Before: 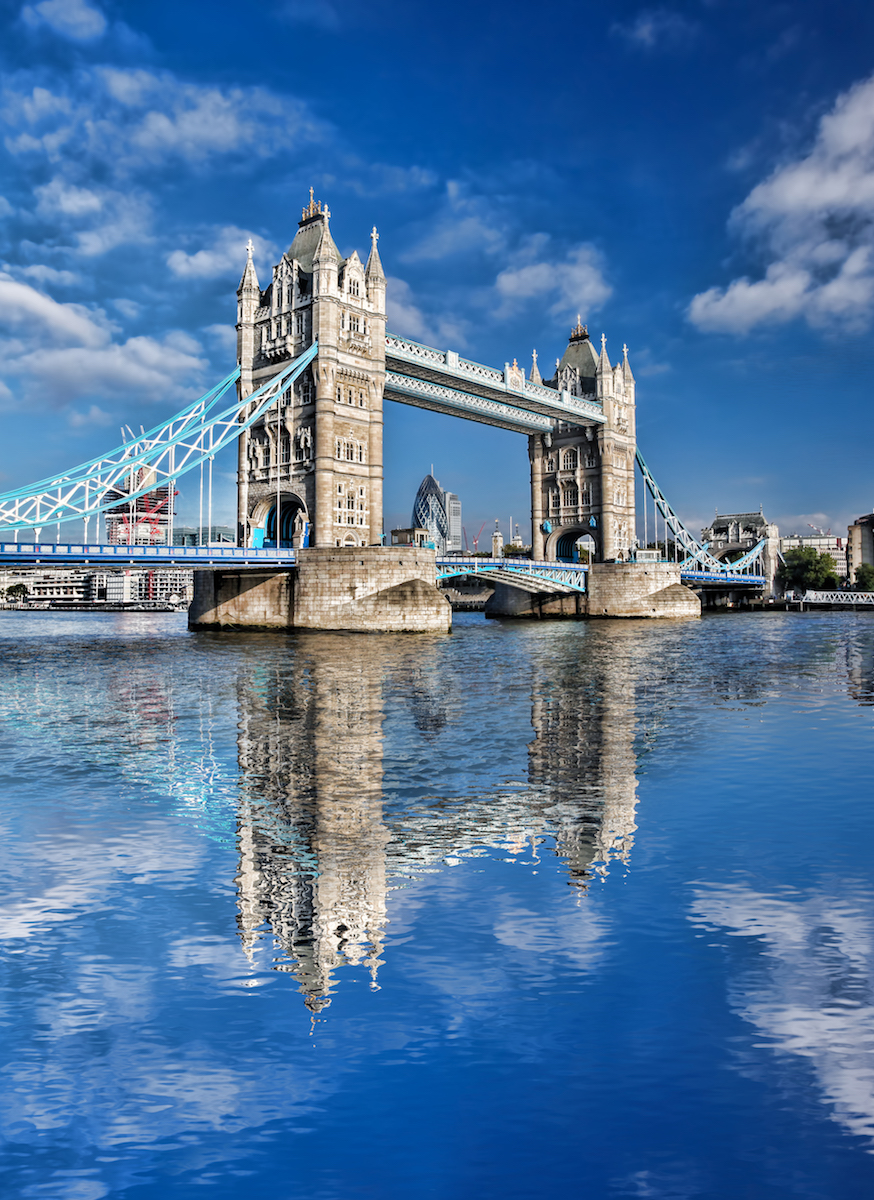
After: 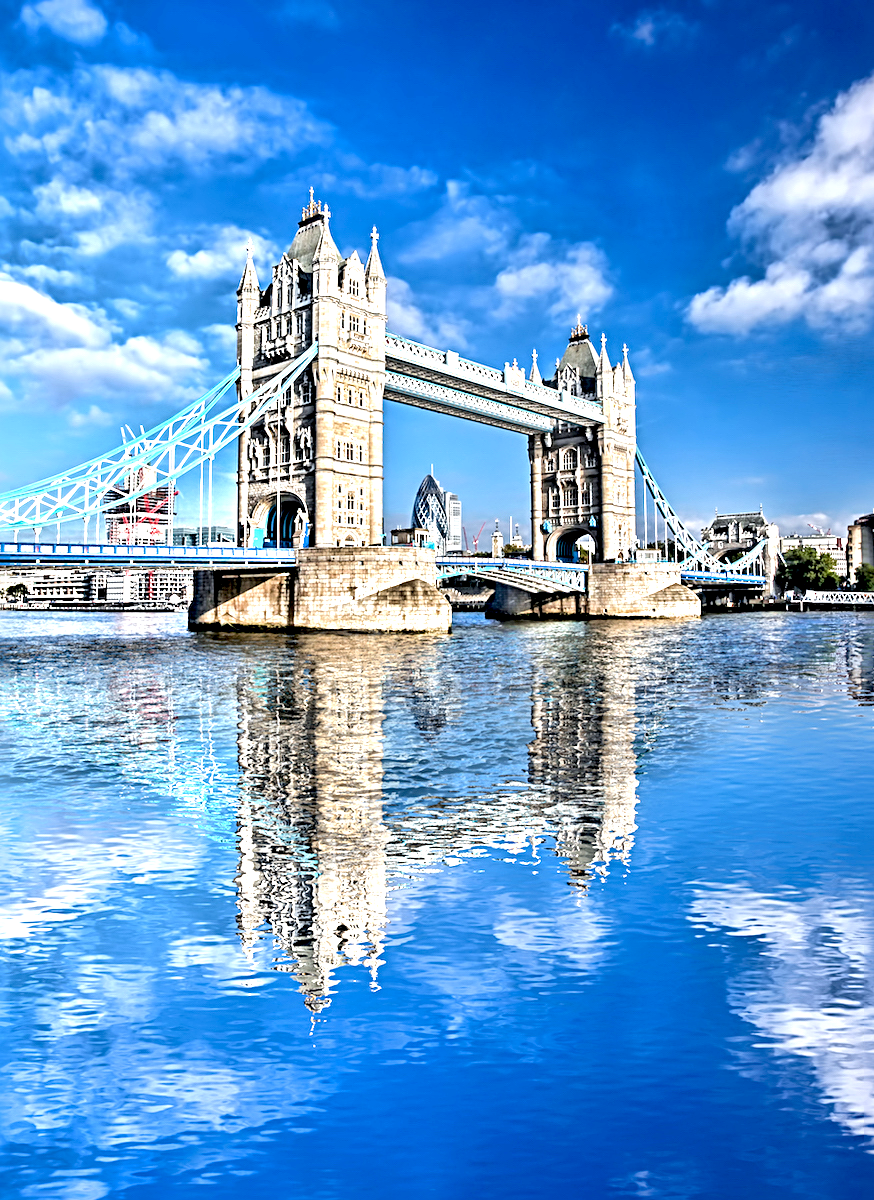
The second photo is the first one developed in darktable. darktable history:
exposure: black level correction 0.011, exposure 1.081 EV, compensate exposure bias true, compensate highlight preservation false
sharpen: radius 3.985
